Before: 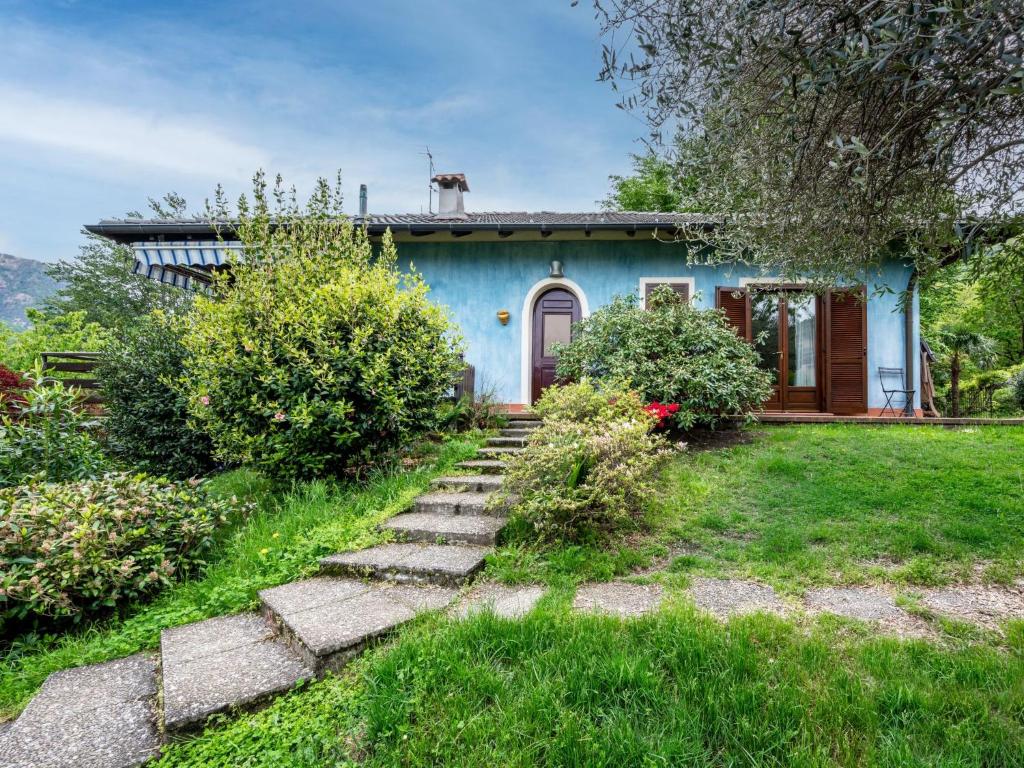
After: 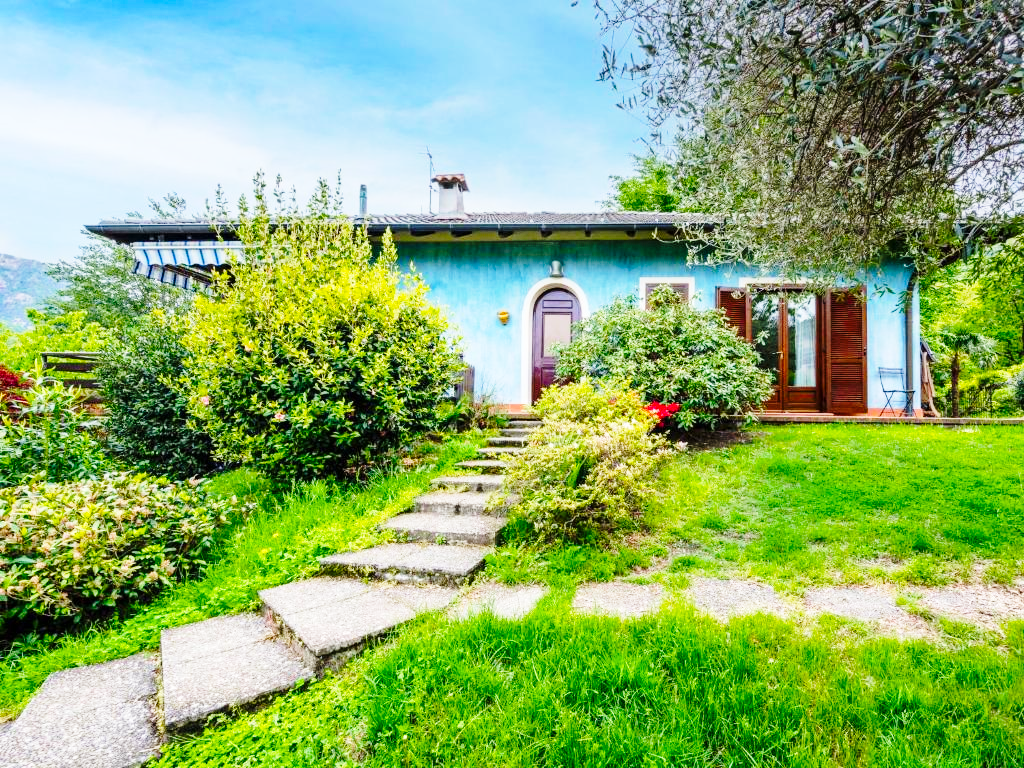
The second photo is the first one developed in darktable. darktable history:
color balance rgb: perceptual saturation grading › global saturation 25%, perceptual brilliance grading › mid-tones 10%, perceptual brilliance grading › shadows 15%, global vibrance 20%
base curve: curves: ch0 [(0, 0) (0.028, 0.03) (0.121, 0.232) (0.46, 0.748) (0.859, 0.968) (1, 1)], preserve colors none
